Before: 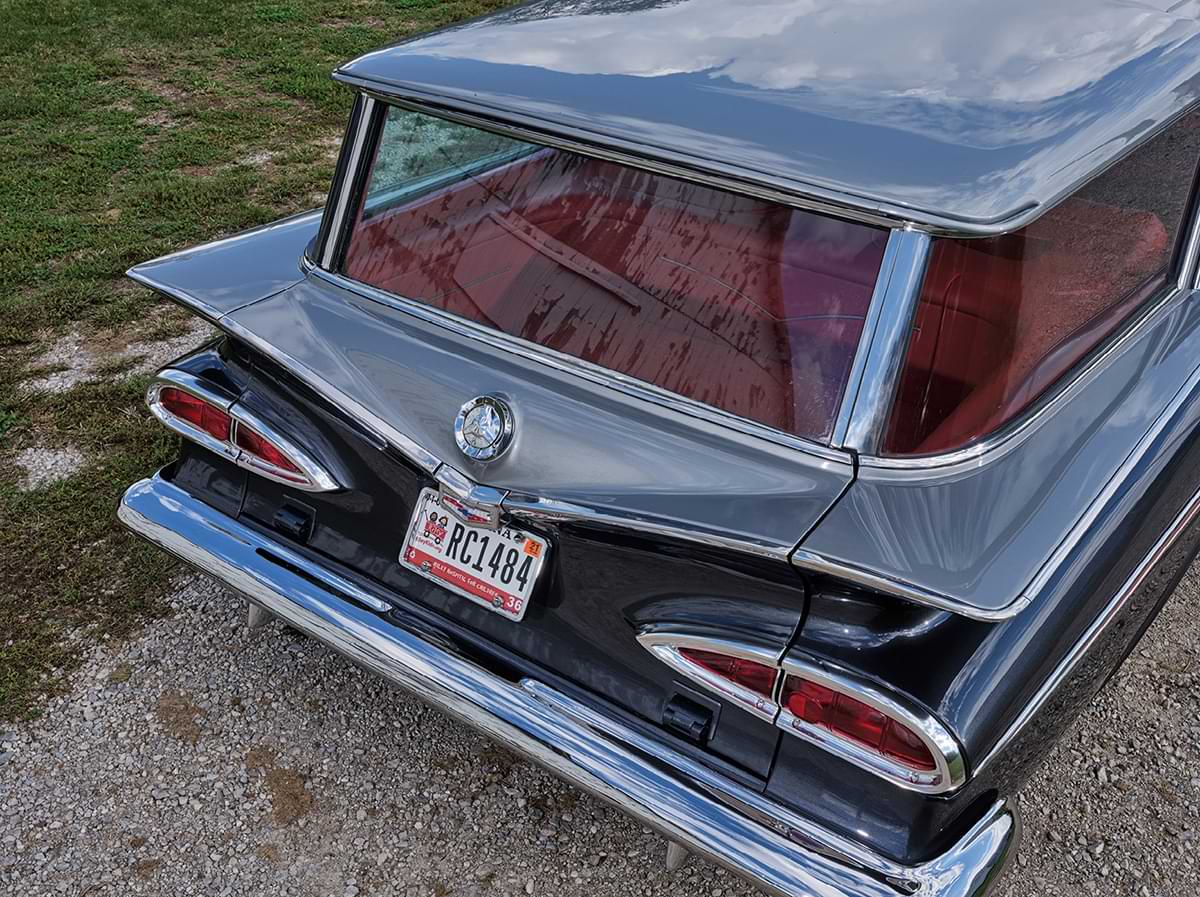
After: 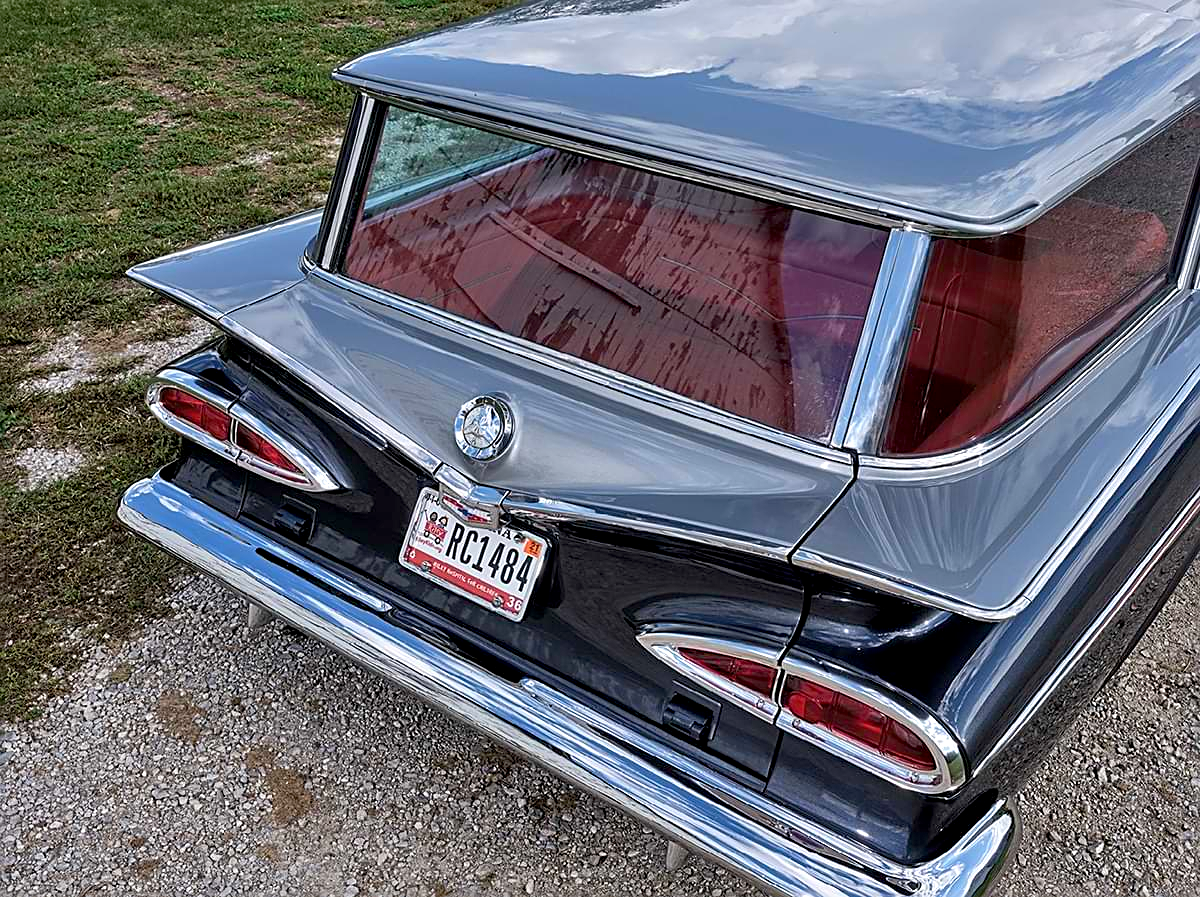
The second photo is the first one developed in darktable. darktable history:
sharpen: on, module defaults
exposure: black level correction 0.005, exposure 0.417 EV, compensate highlight preservation false
